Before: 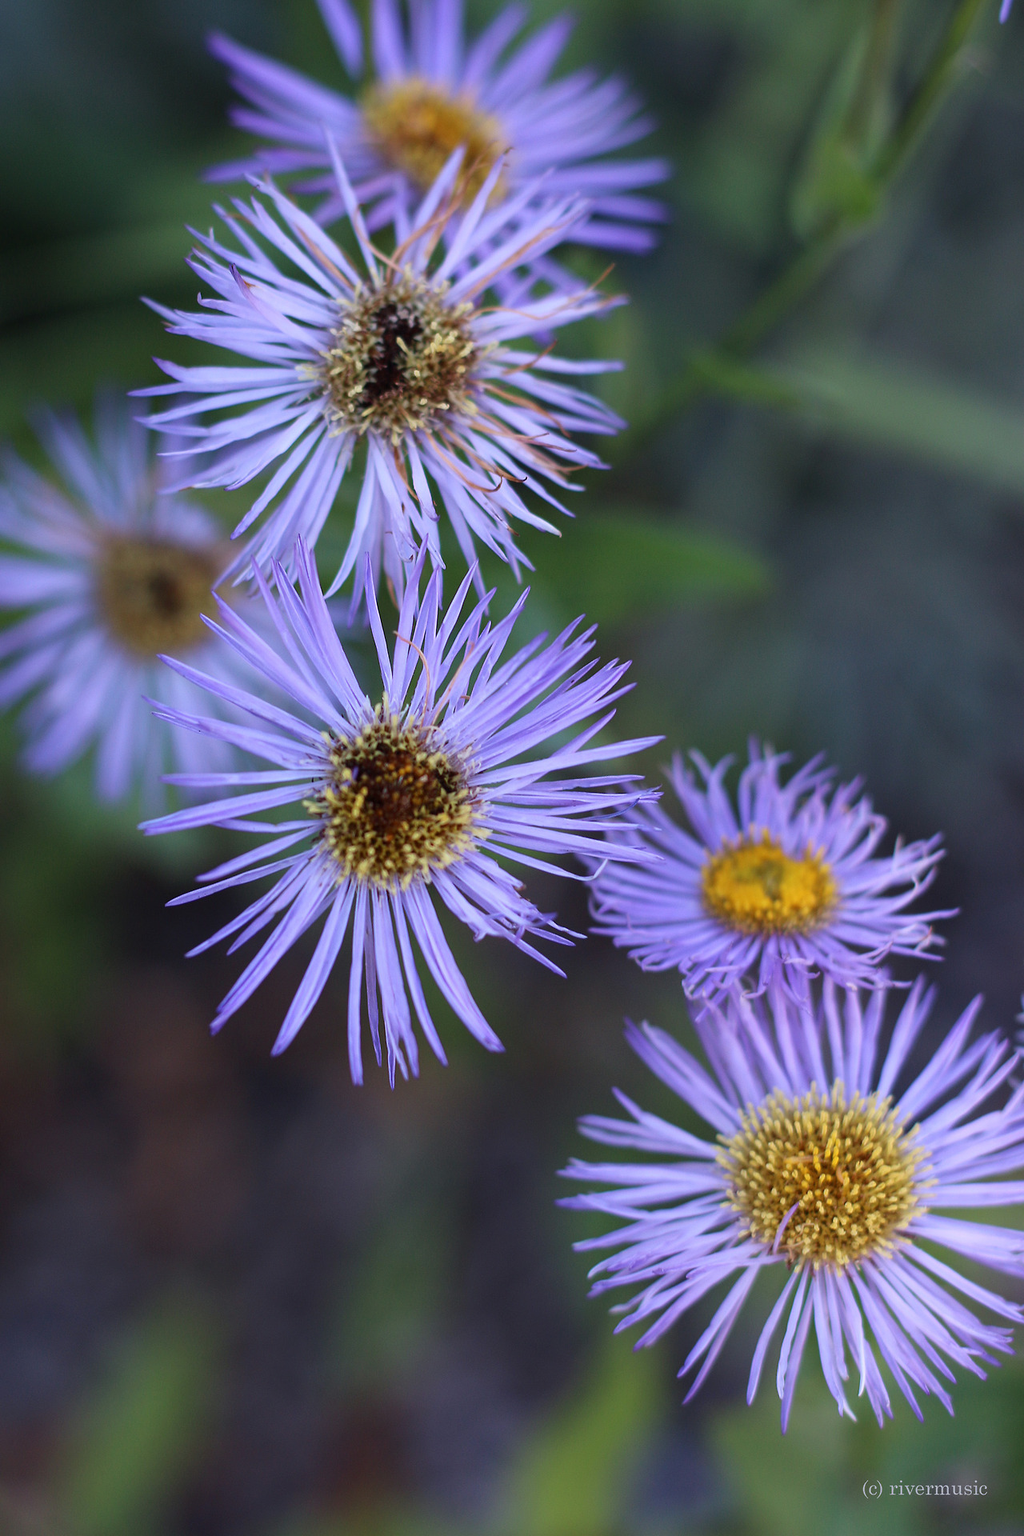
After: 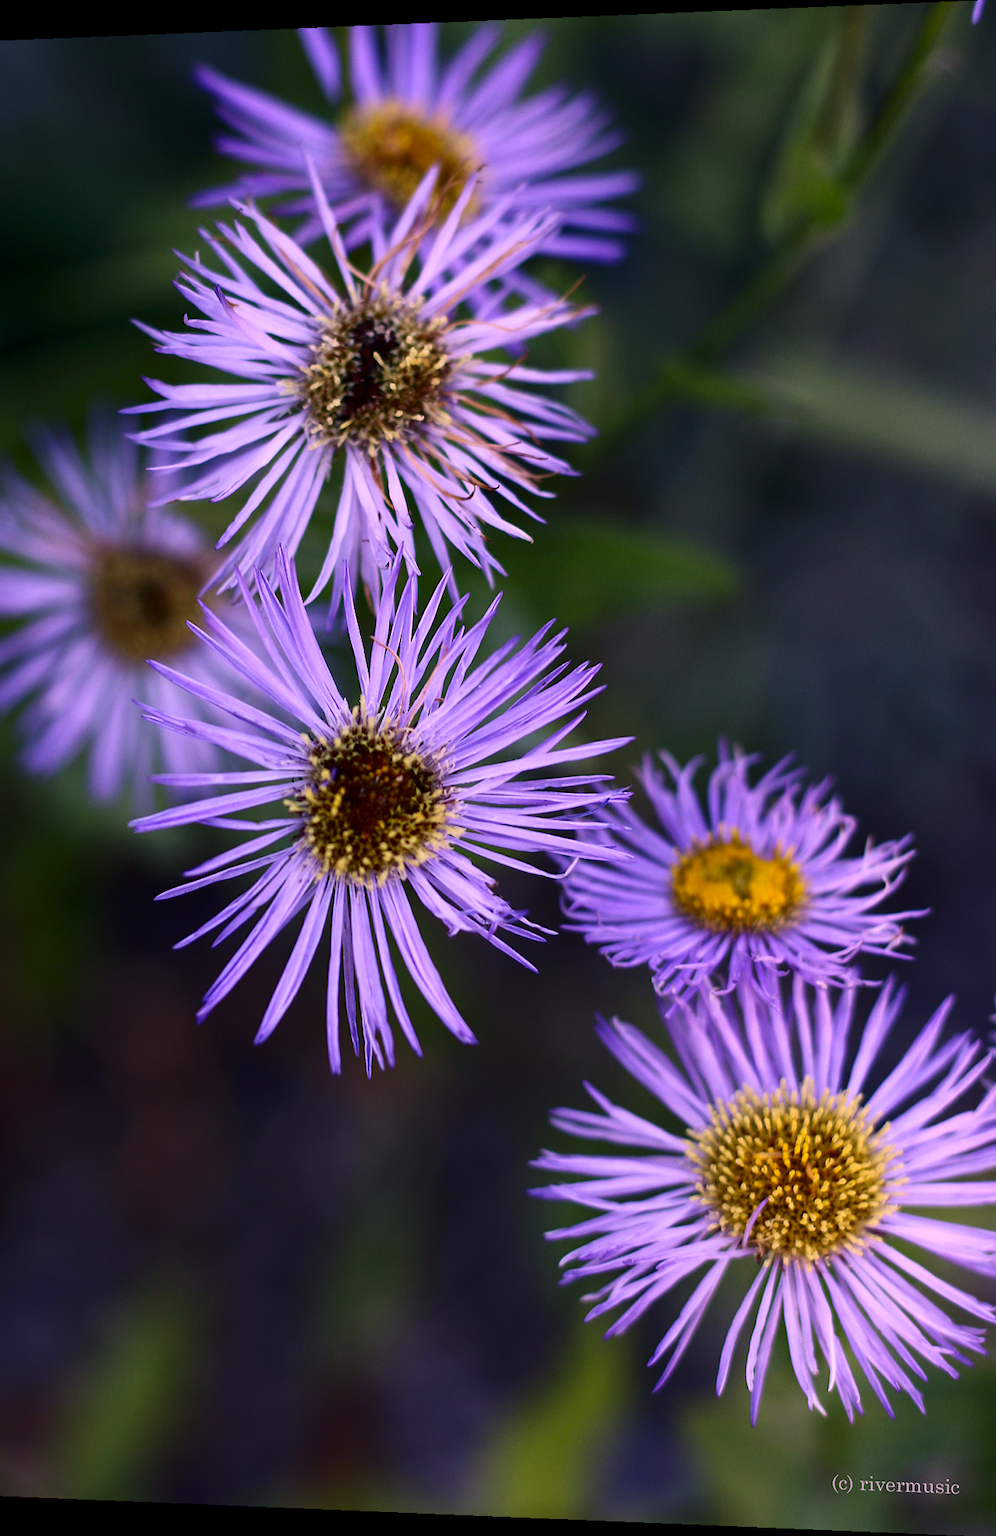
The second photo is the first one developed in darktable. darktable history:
color correction: highlights a* 17.88, highlights b* 18.79
contrast brightness saturation: contrast 0.2, brightness -0.11, saturation 0.1
rotate and perspective: lens shift (horizontal) -0.055, automatic cropping off
white balance: red 0.954, blue 1.079
